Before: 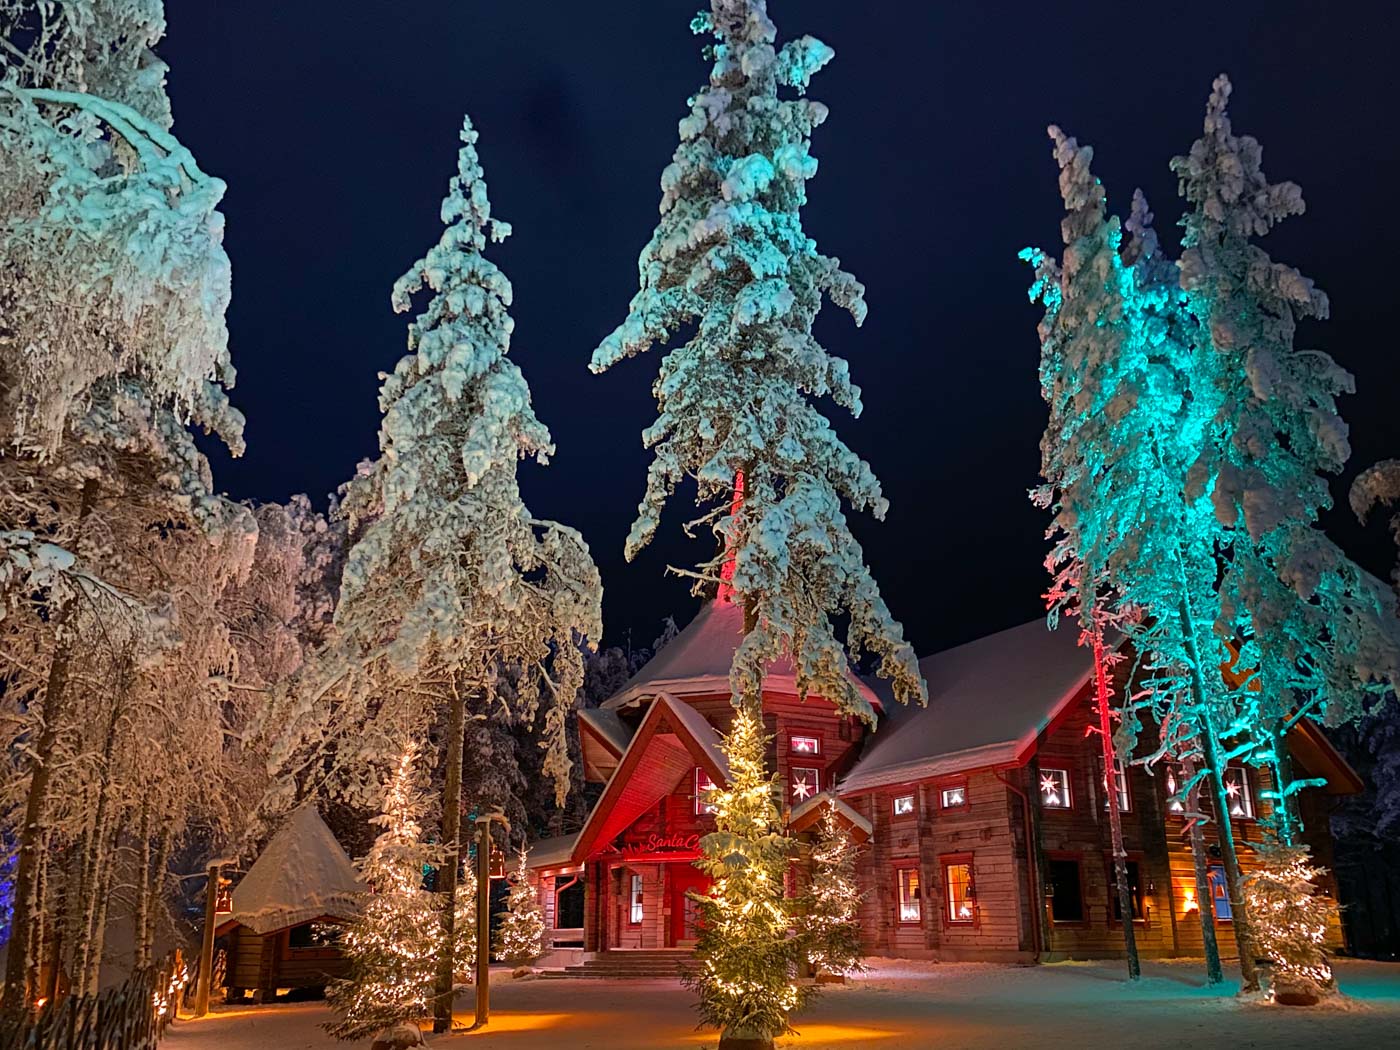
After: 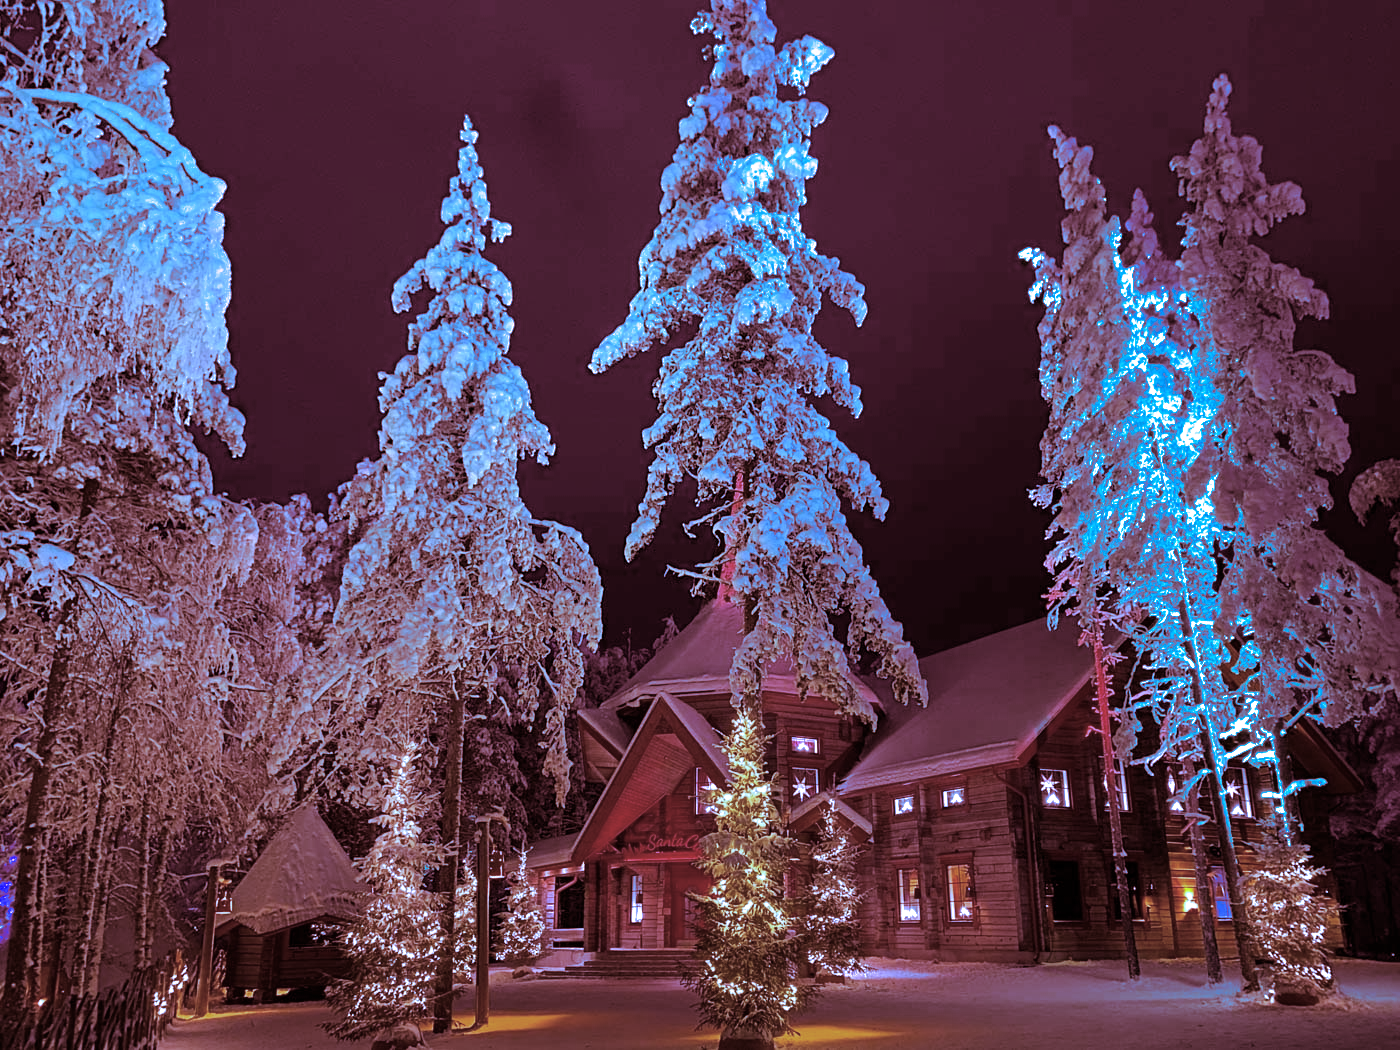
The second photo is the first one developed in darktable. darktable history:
split-toning: highlights › hue 187.2°, highlights › saturation 0.83, balance -68.05, compress 56.43%
white balance: red 0.766, blue 1.537
